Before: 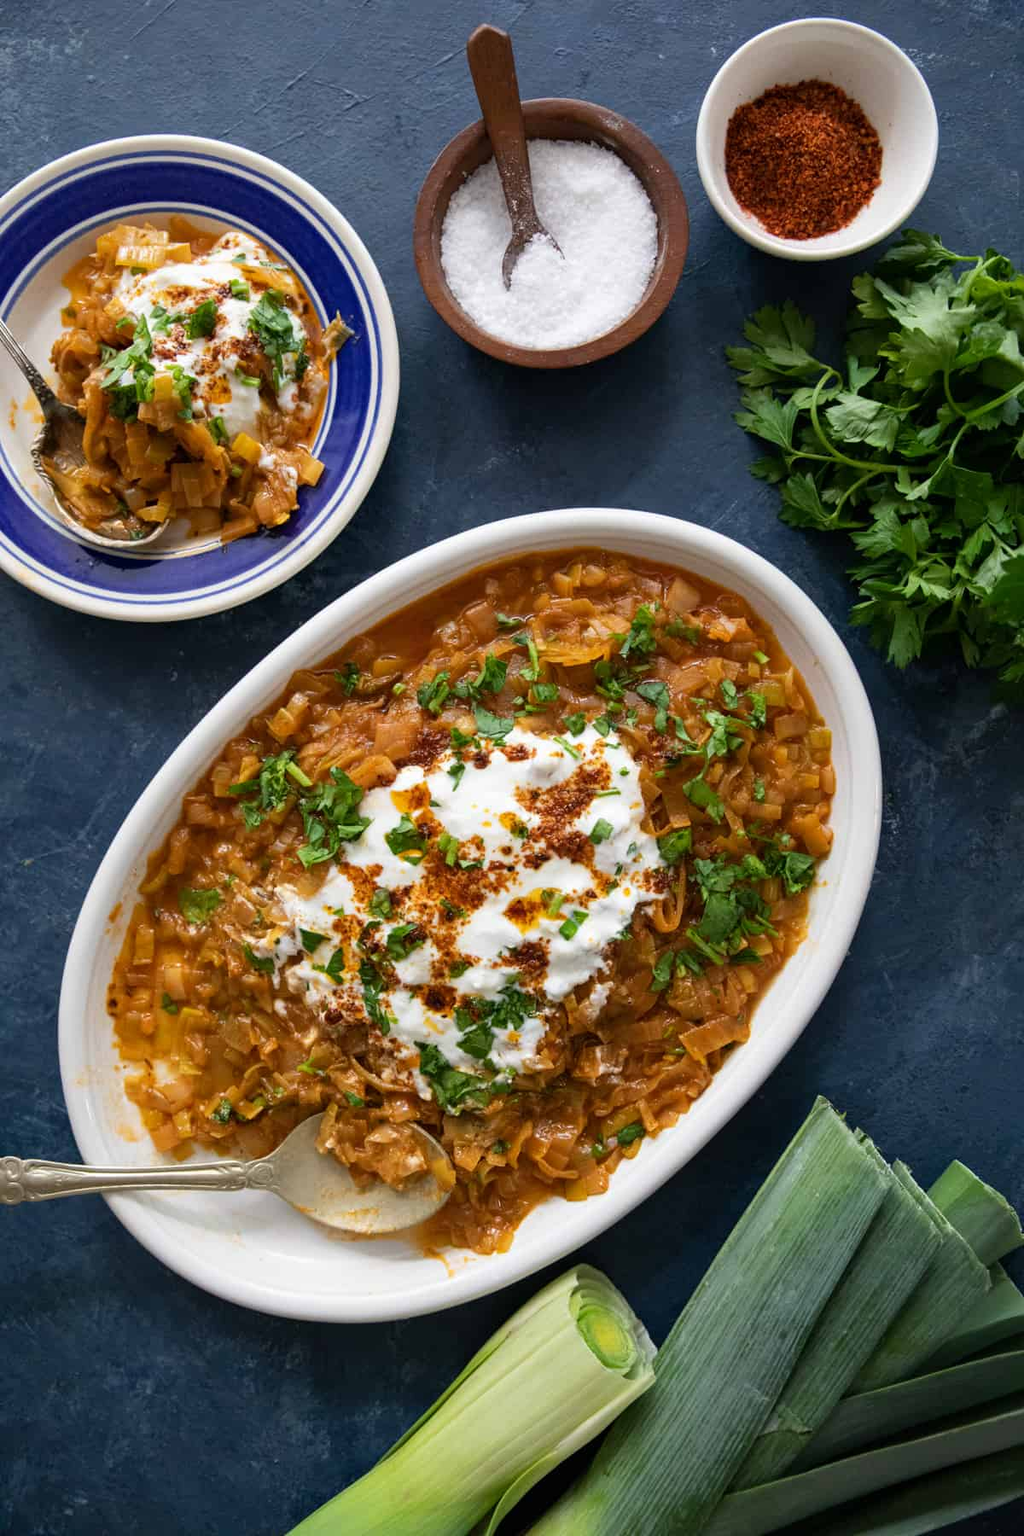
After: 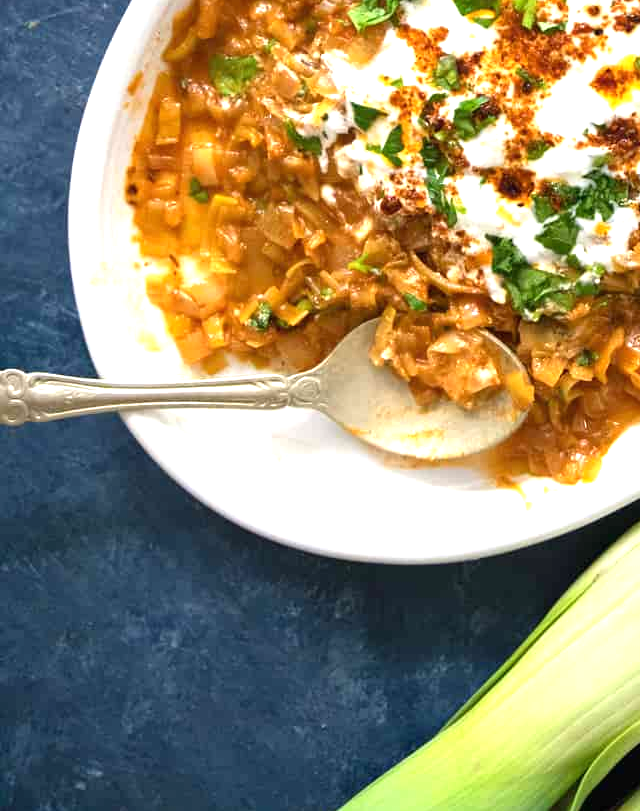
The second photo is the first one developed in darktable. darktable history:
exposure: black level correction 0, exposure 1.1 EV, compensate exposure bias true, compensate highlight preservation false
white balance: emerald 1
crop and rotate: top 54.778%, right 46.61%, bottom 0.159%
